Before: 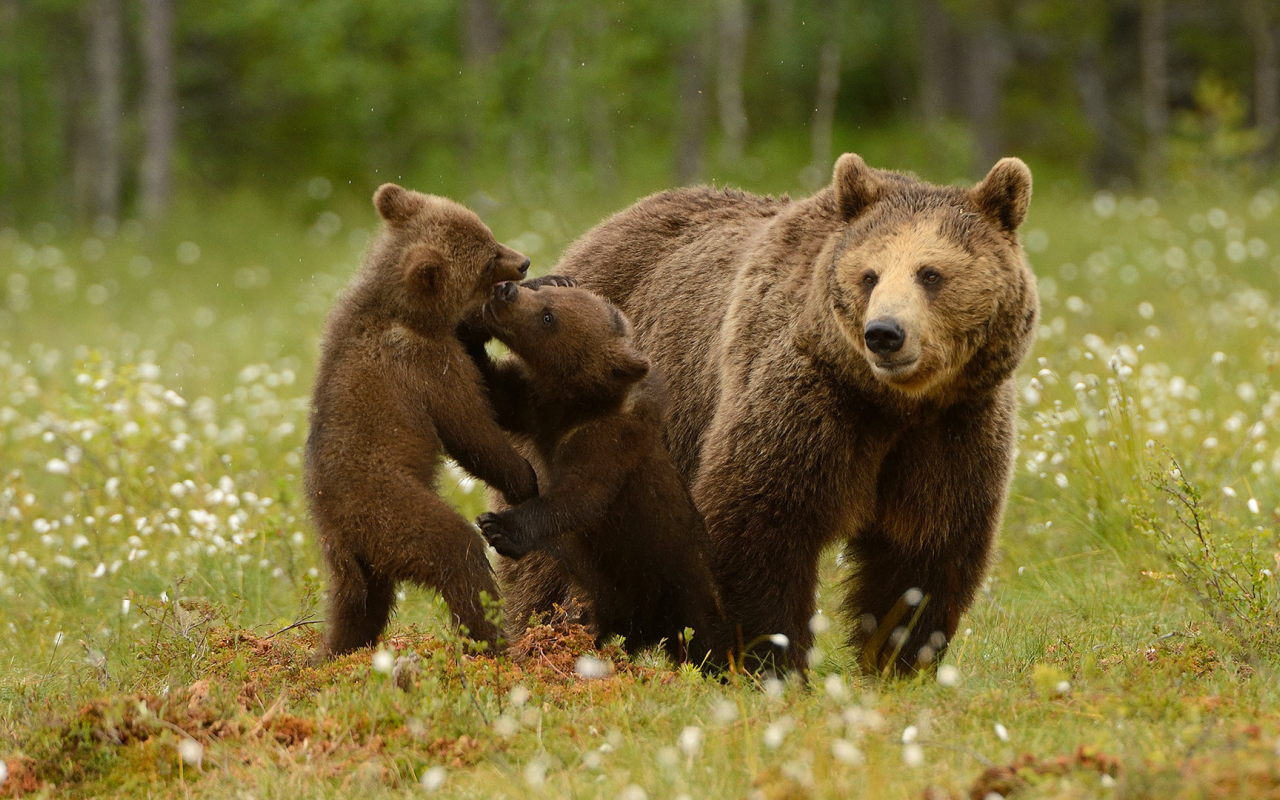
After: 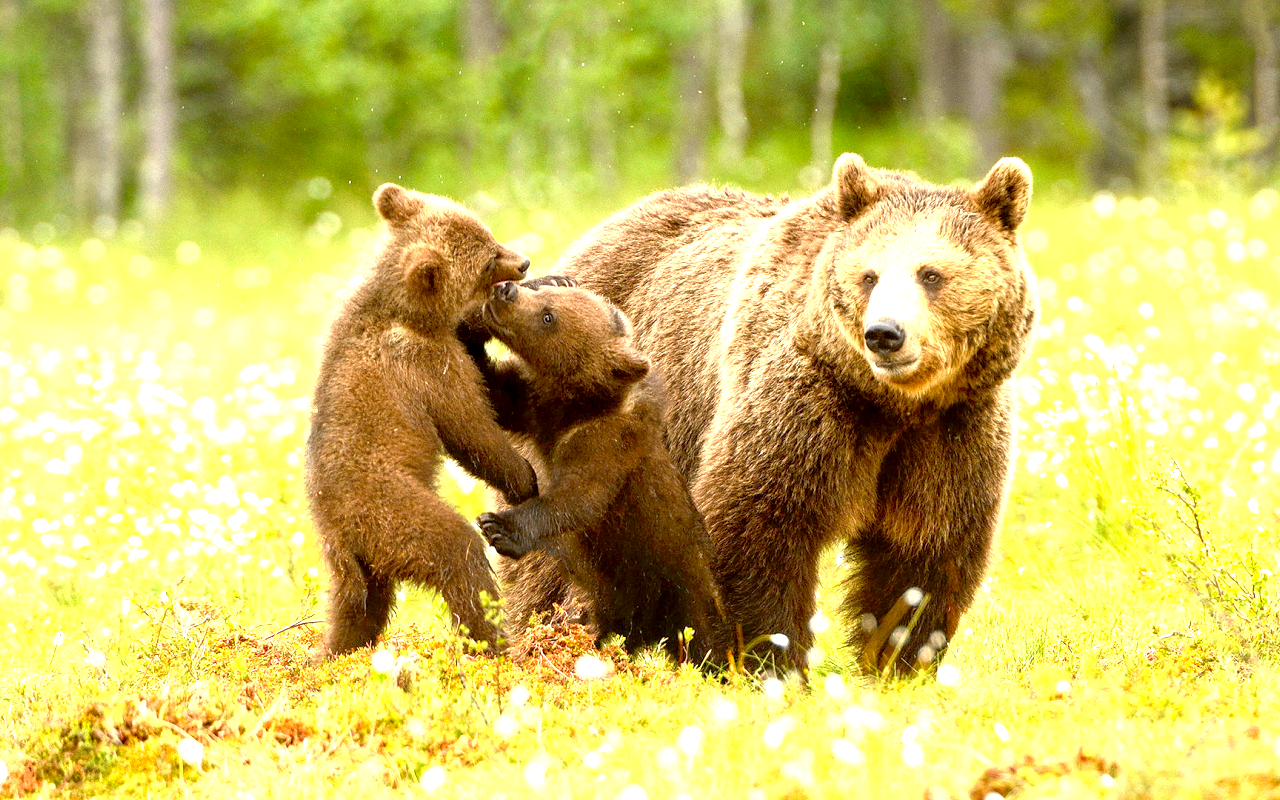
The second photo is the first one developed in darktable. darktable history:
exposure: black level correction 0.005, exposure 2.065 EV, compensate highlight preservation false
local contrast: detail 110%
